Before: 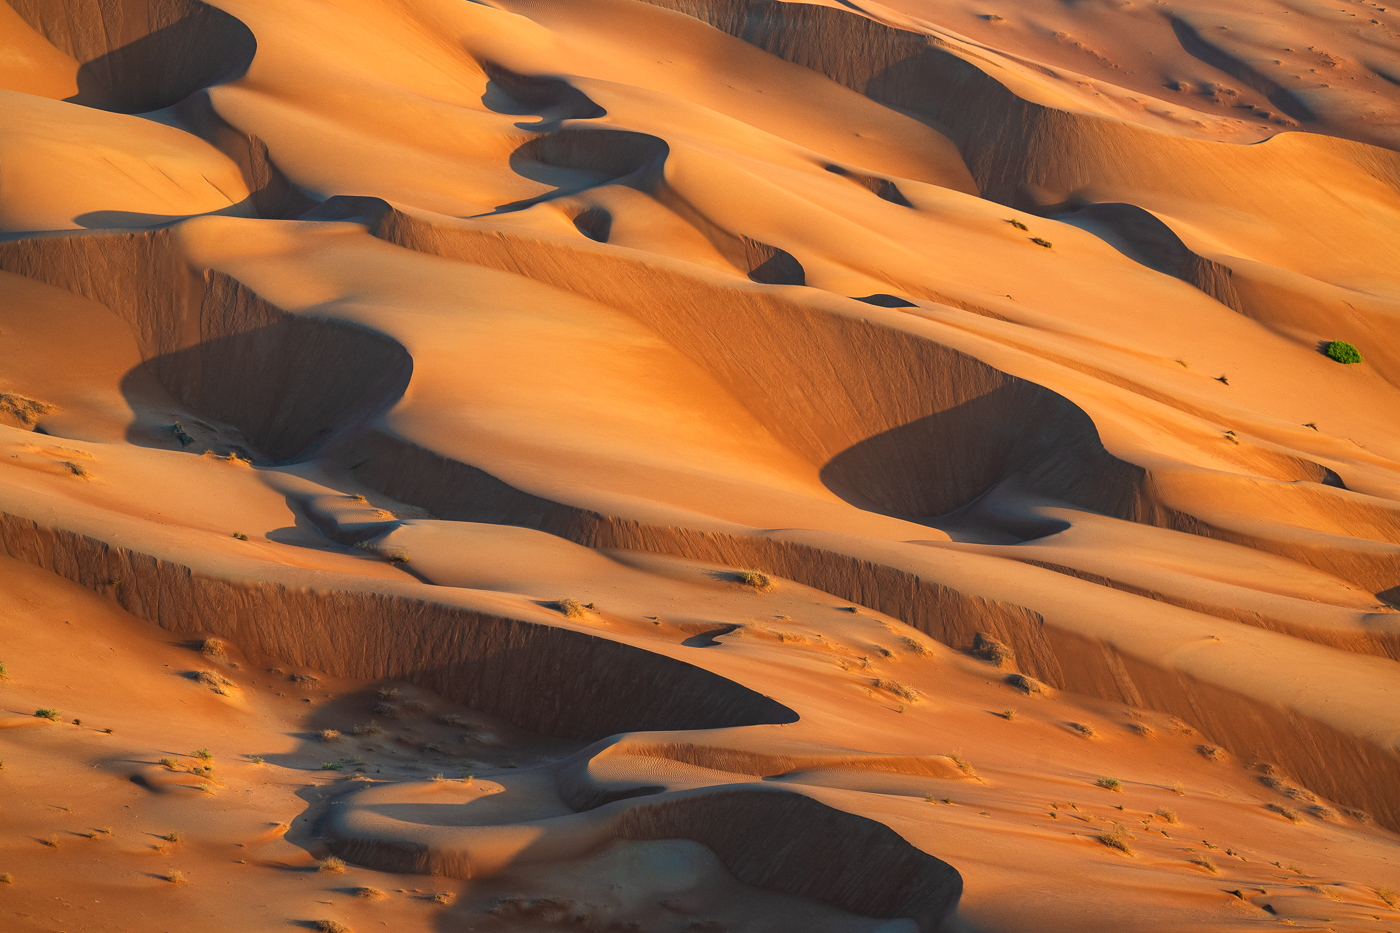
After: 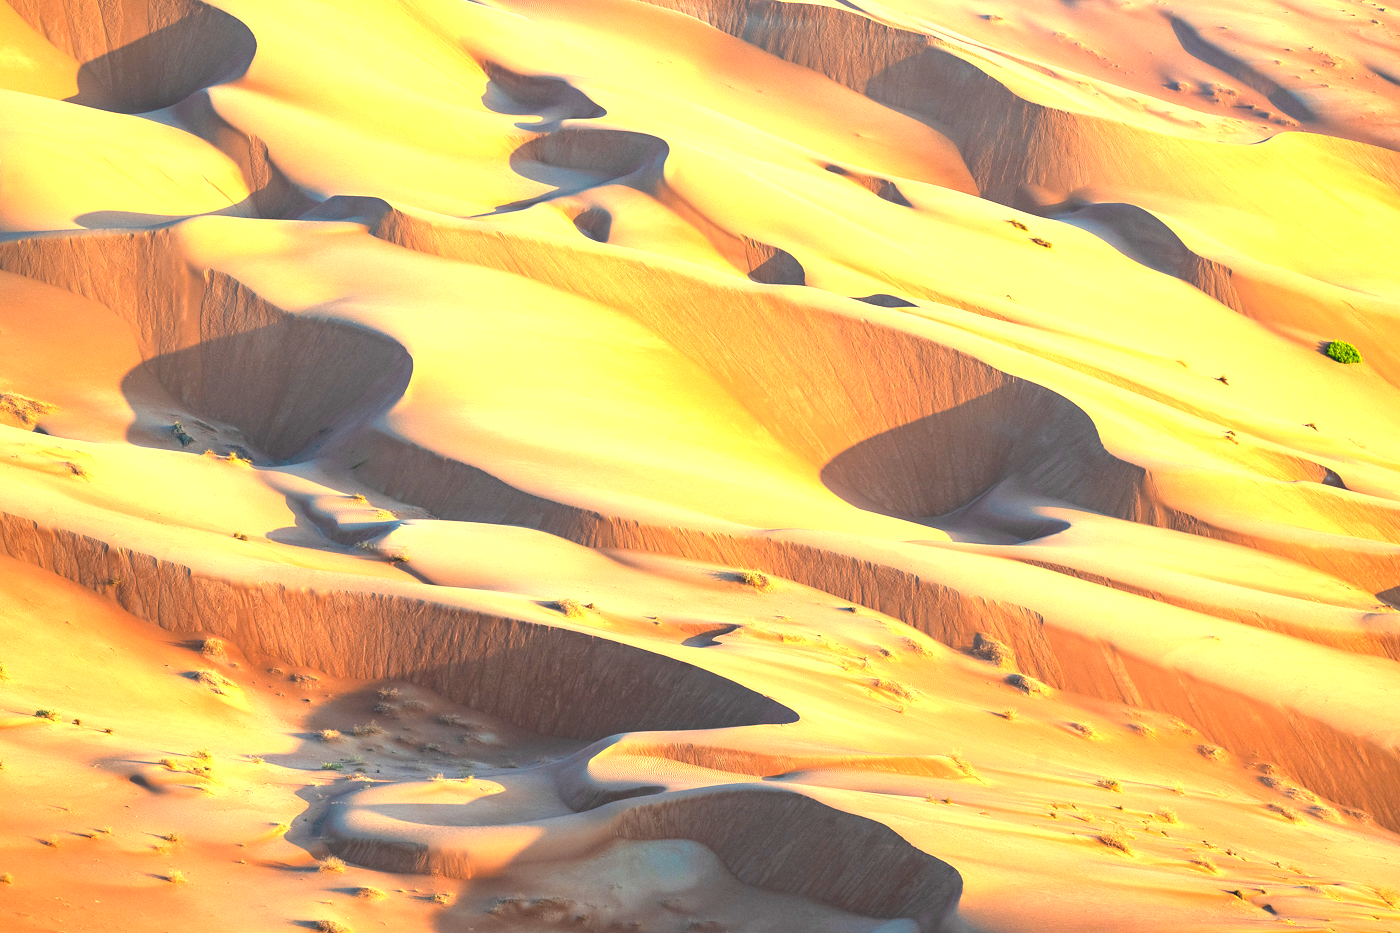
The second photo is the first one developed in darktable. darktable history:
exposure: exposure 2 EV, compensate highlight preservation false
